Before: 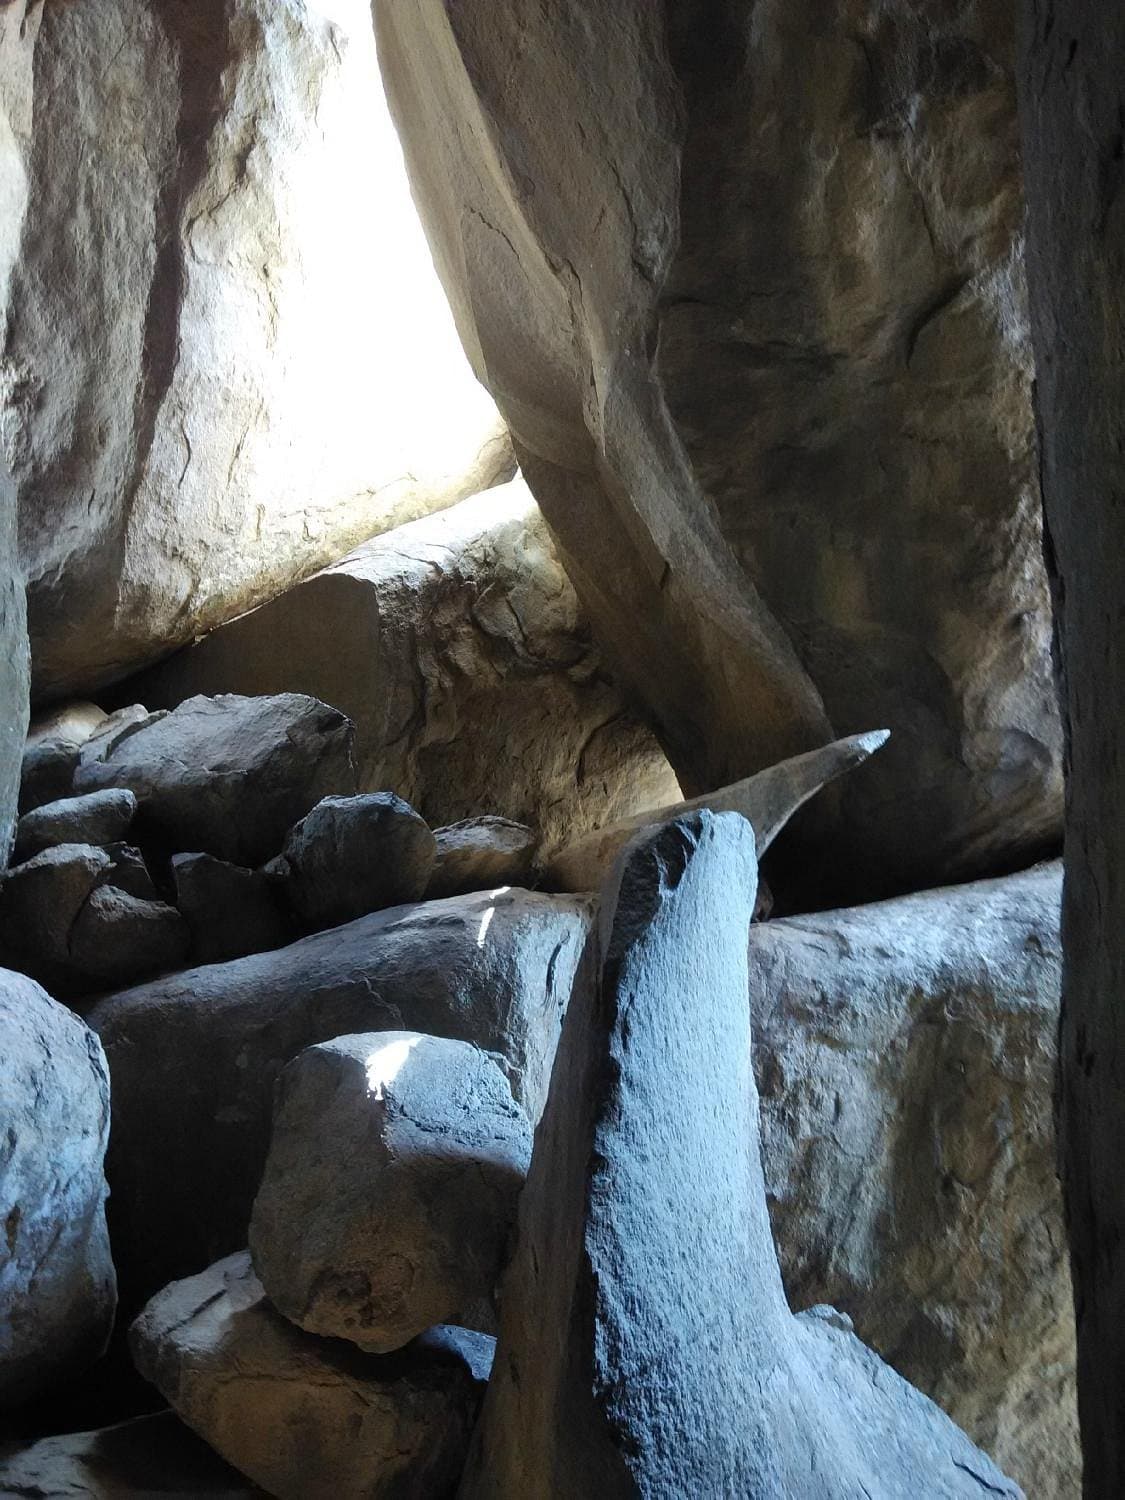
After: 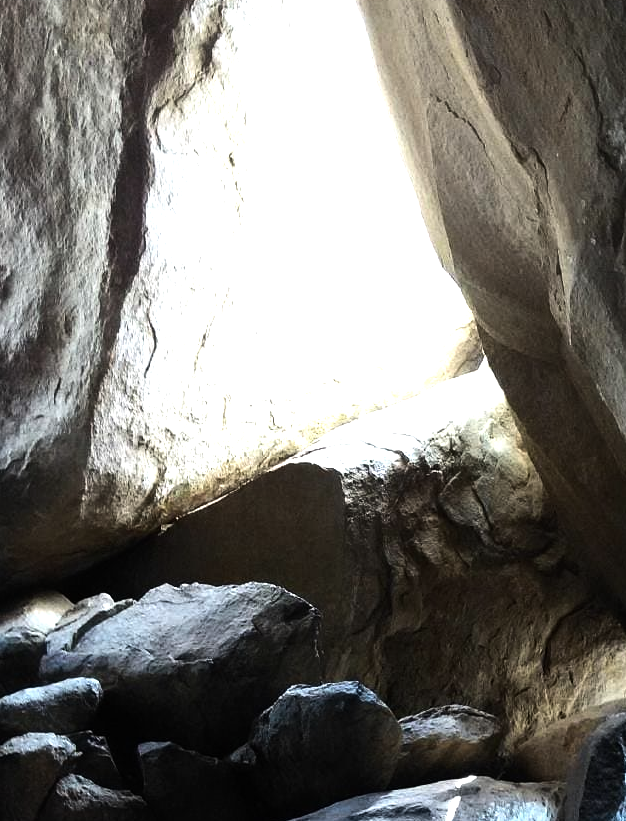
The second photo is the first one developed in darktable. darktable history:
exposure: compensate exposure bias true, compensate highlight preservation false
tone equalizer: -8 EV -1.12 EV, -7 EV -1 EV, -6 EV -0.897 EV, -5 EV -0.56 EV, -3 EV 0.548 EV, -2 EV 0.872 EV, -1 EV 1.01 EV, +0 EV 1.06 EV, edges refinement/feathering 500, mask exposure compensation -1.57 EV, preserve details no
crop and rotate: left 3.028%, top 7.441%, right 41.276%, bottom 37.813%
